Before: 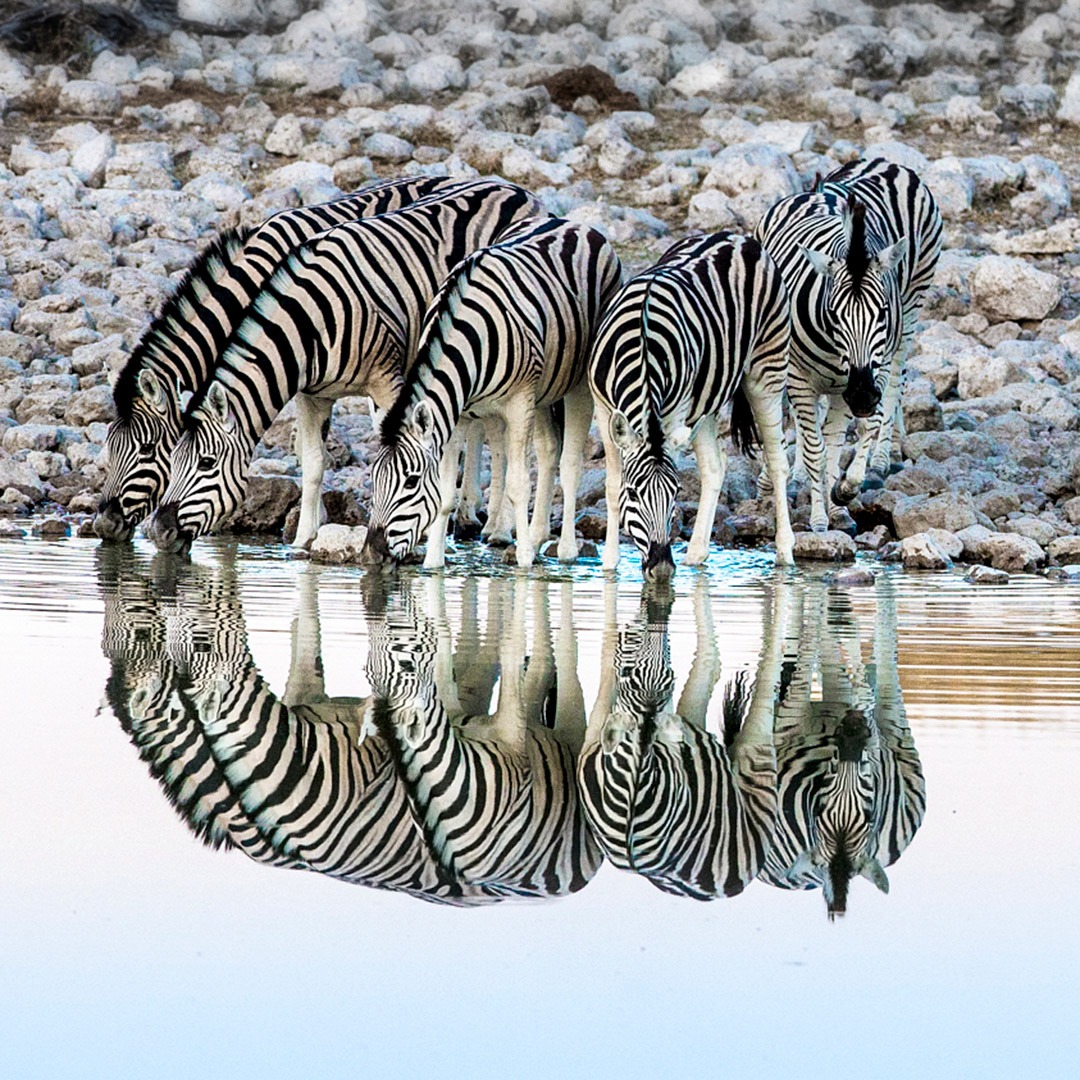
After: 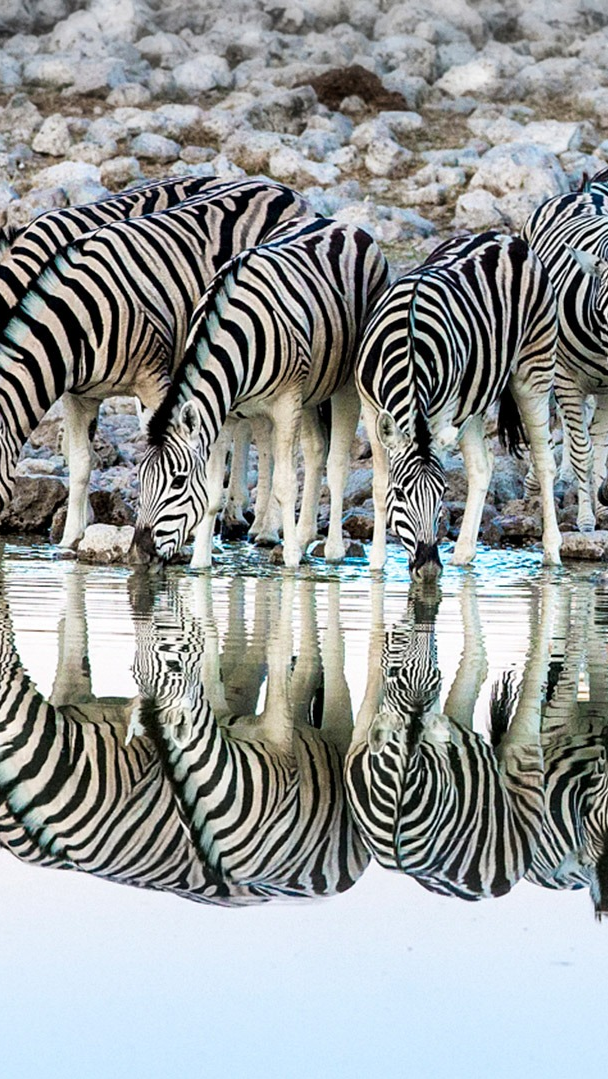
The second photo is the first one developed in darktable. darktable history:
crop: left 21.64%, right 22.053%, bottom 0.001%
